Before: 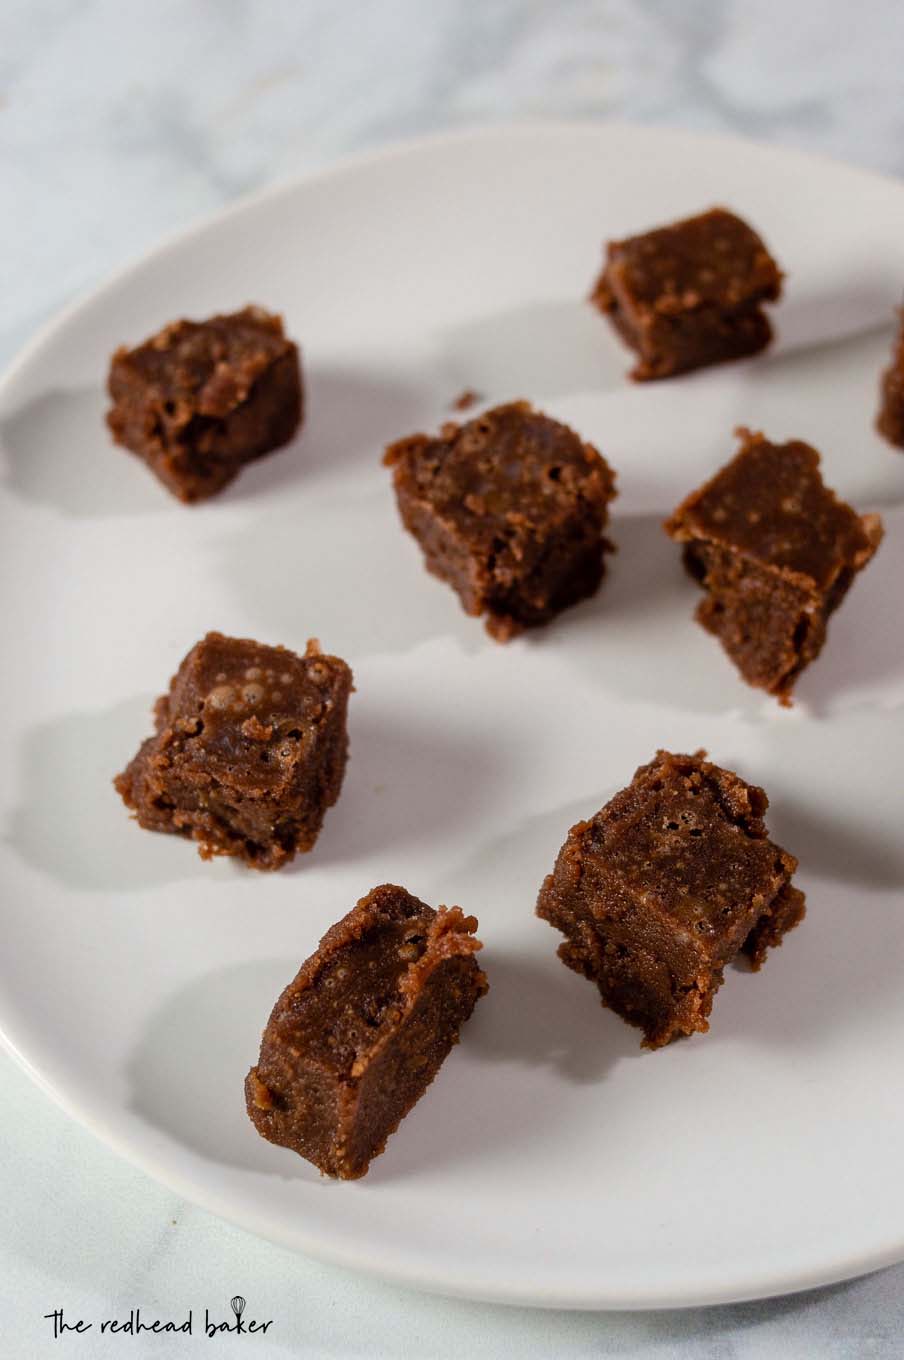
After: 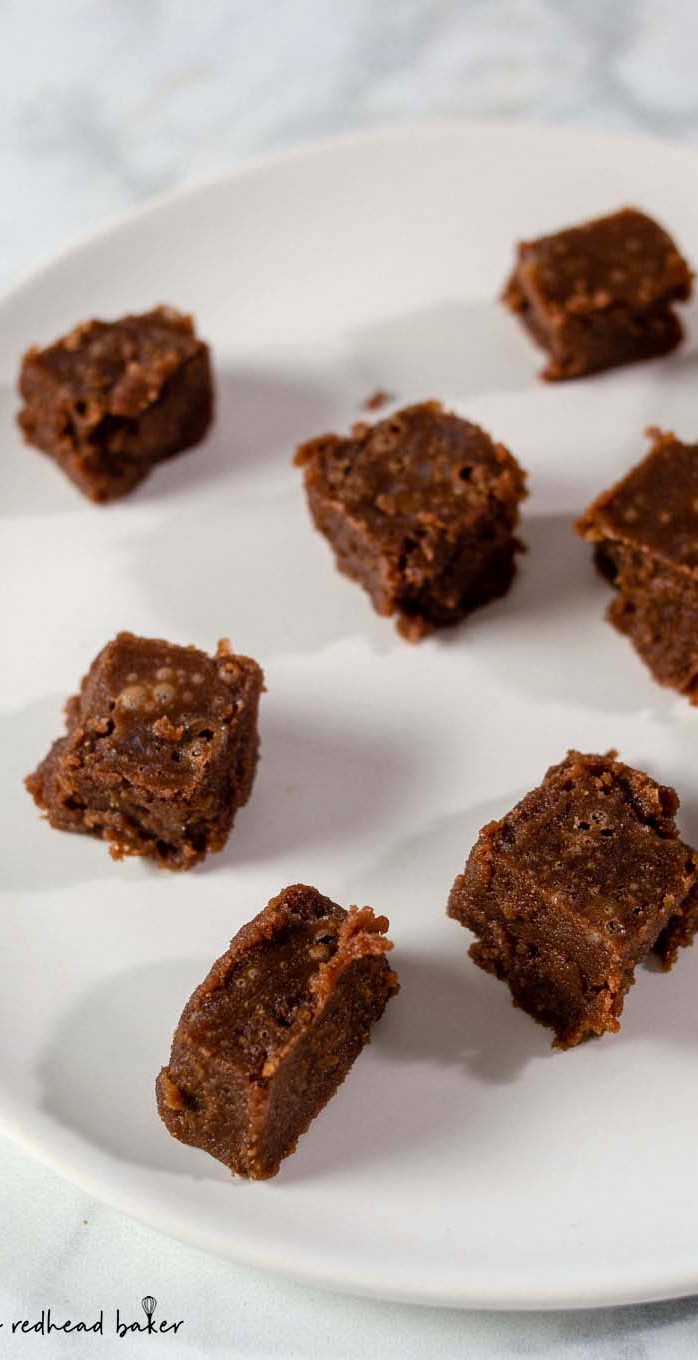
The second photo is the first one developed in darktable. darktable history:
crop: left 9.853%, right 12.882%
exposure: black level correction 0.001, exposure 0.192 EV, compensate highlight preservation false
